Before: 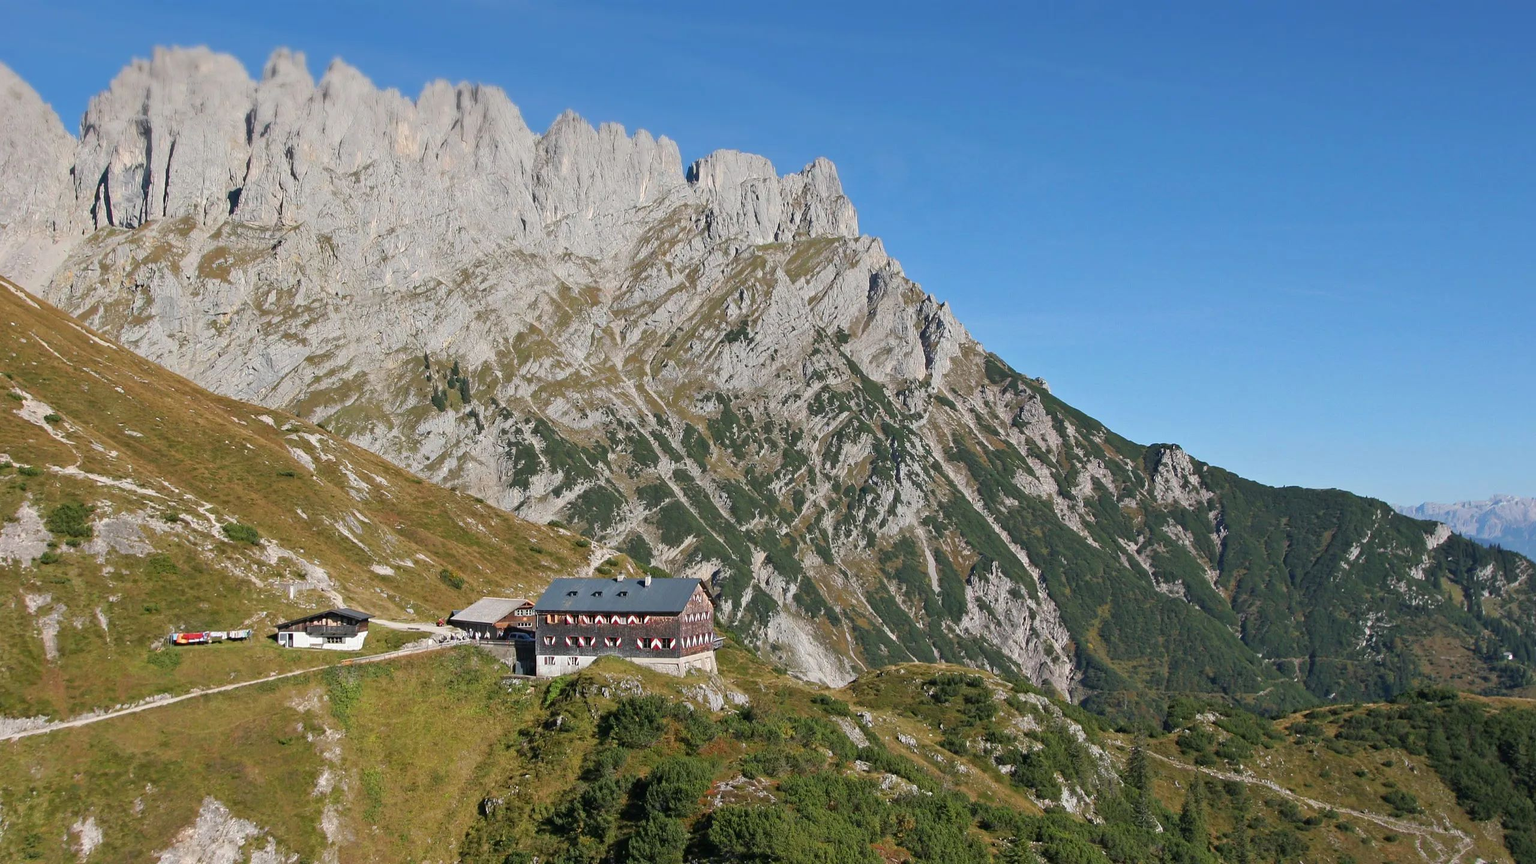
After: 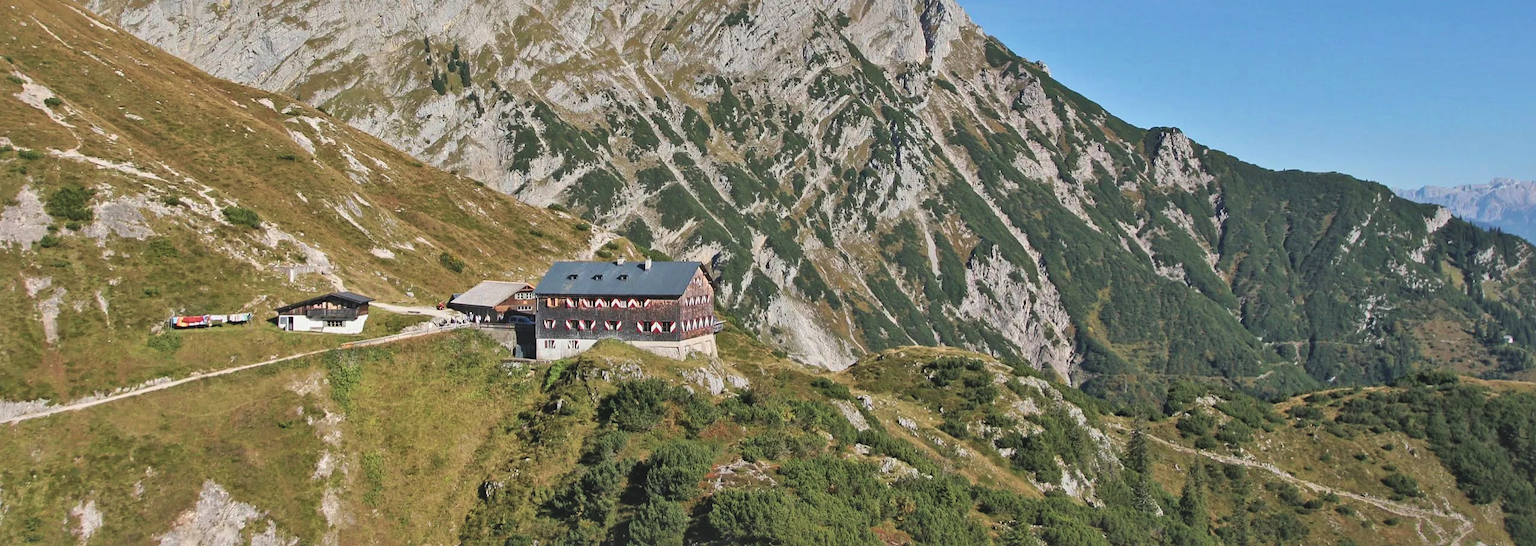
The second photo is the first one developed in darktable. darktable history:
exposure: black level correction -0.015, exposure -0.504 EV, compensate highlight preservation false
velvia: on, module defaults
contrast brightness saturation: brightness 0.152
local contrast: mode bilateral grid, contrast 19, coarseness 51, detail 171%, midtone range 0.2
crop and rotate: top 36.67%
